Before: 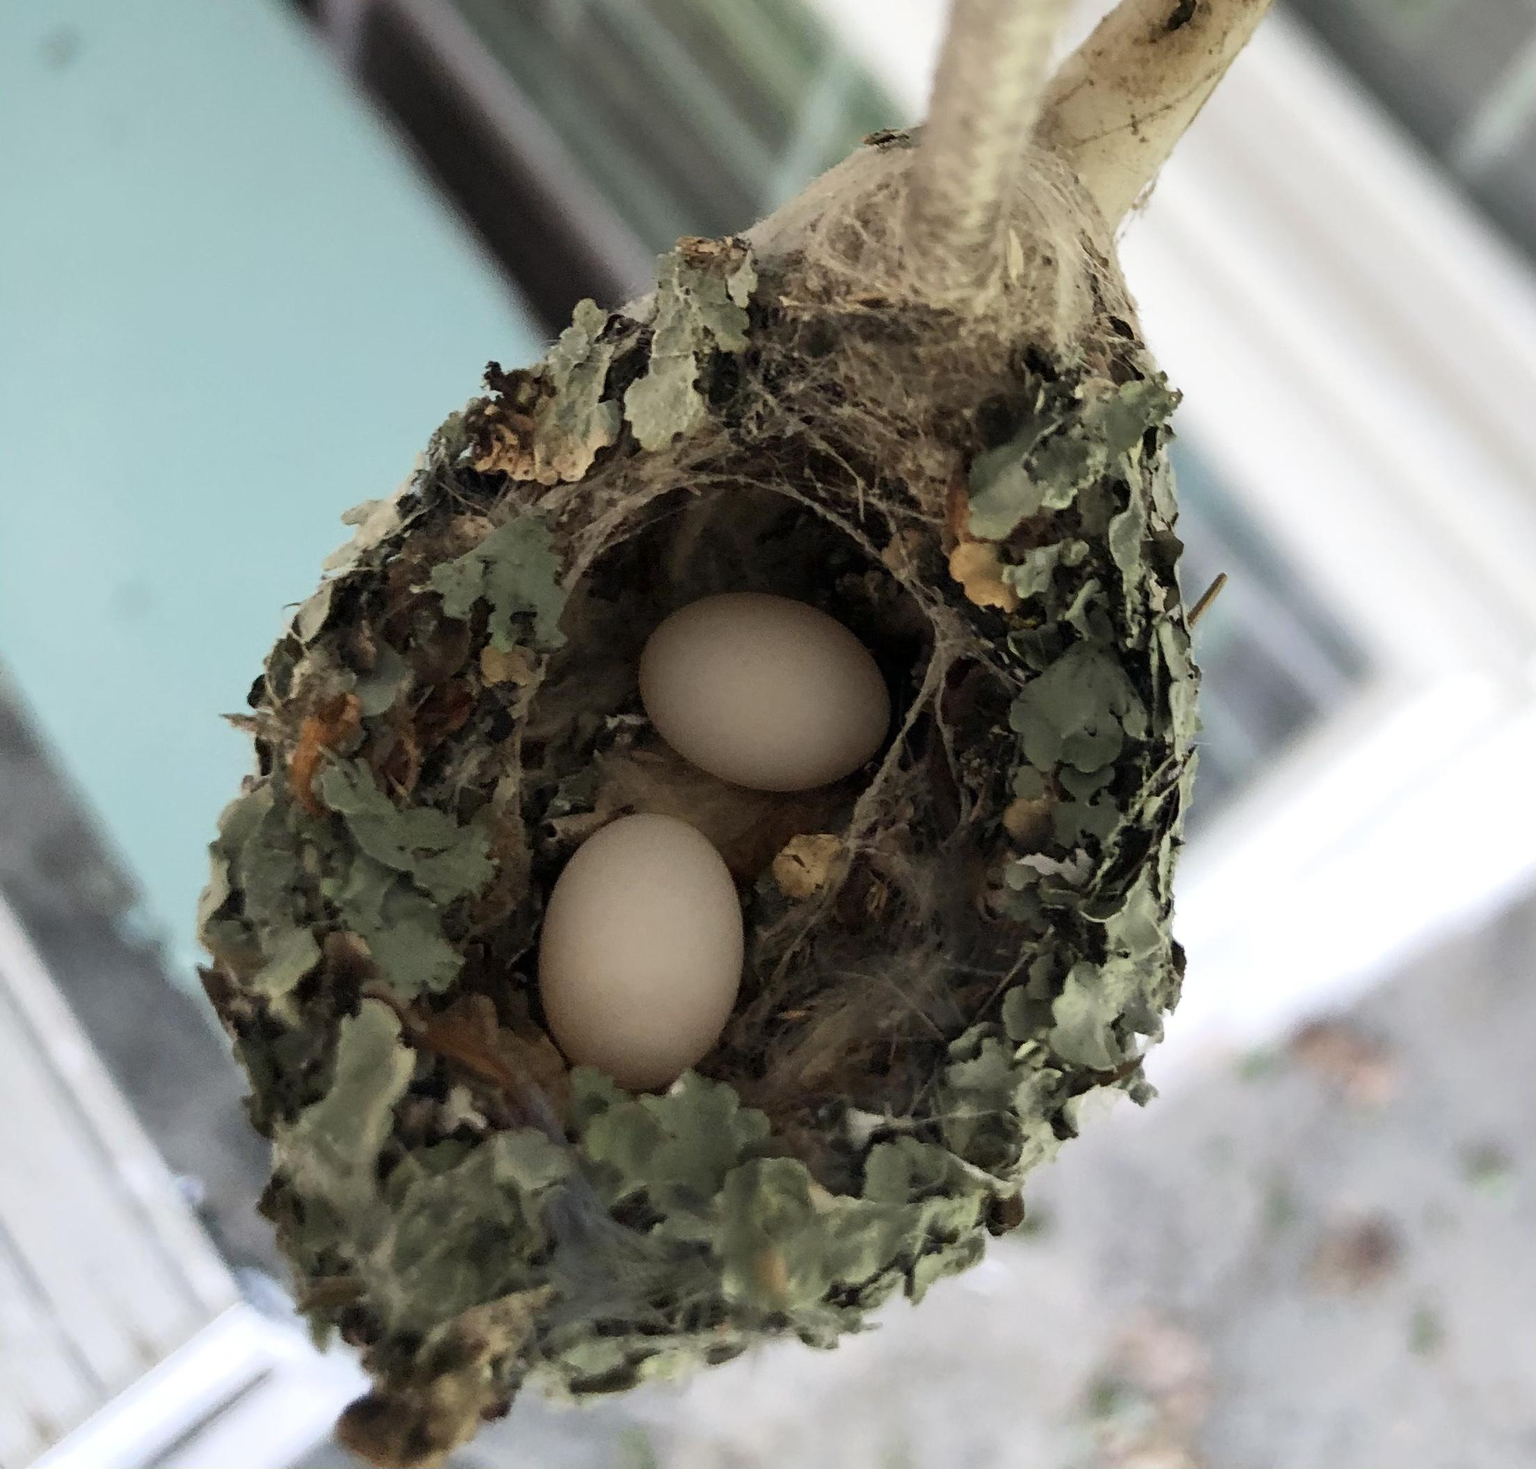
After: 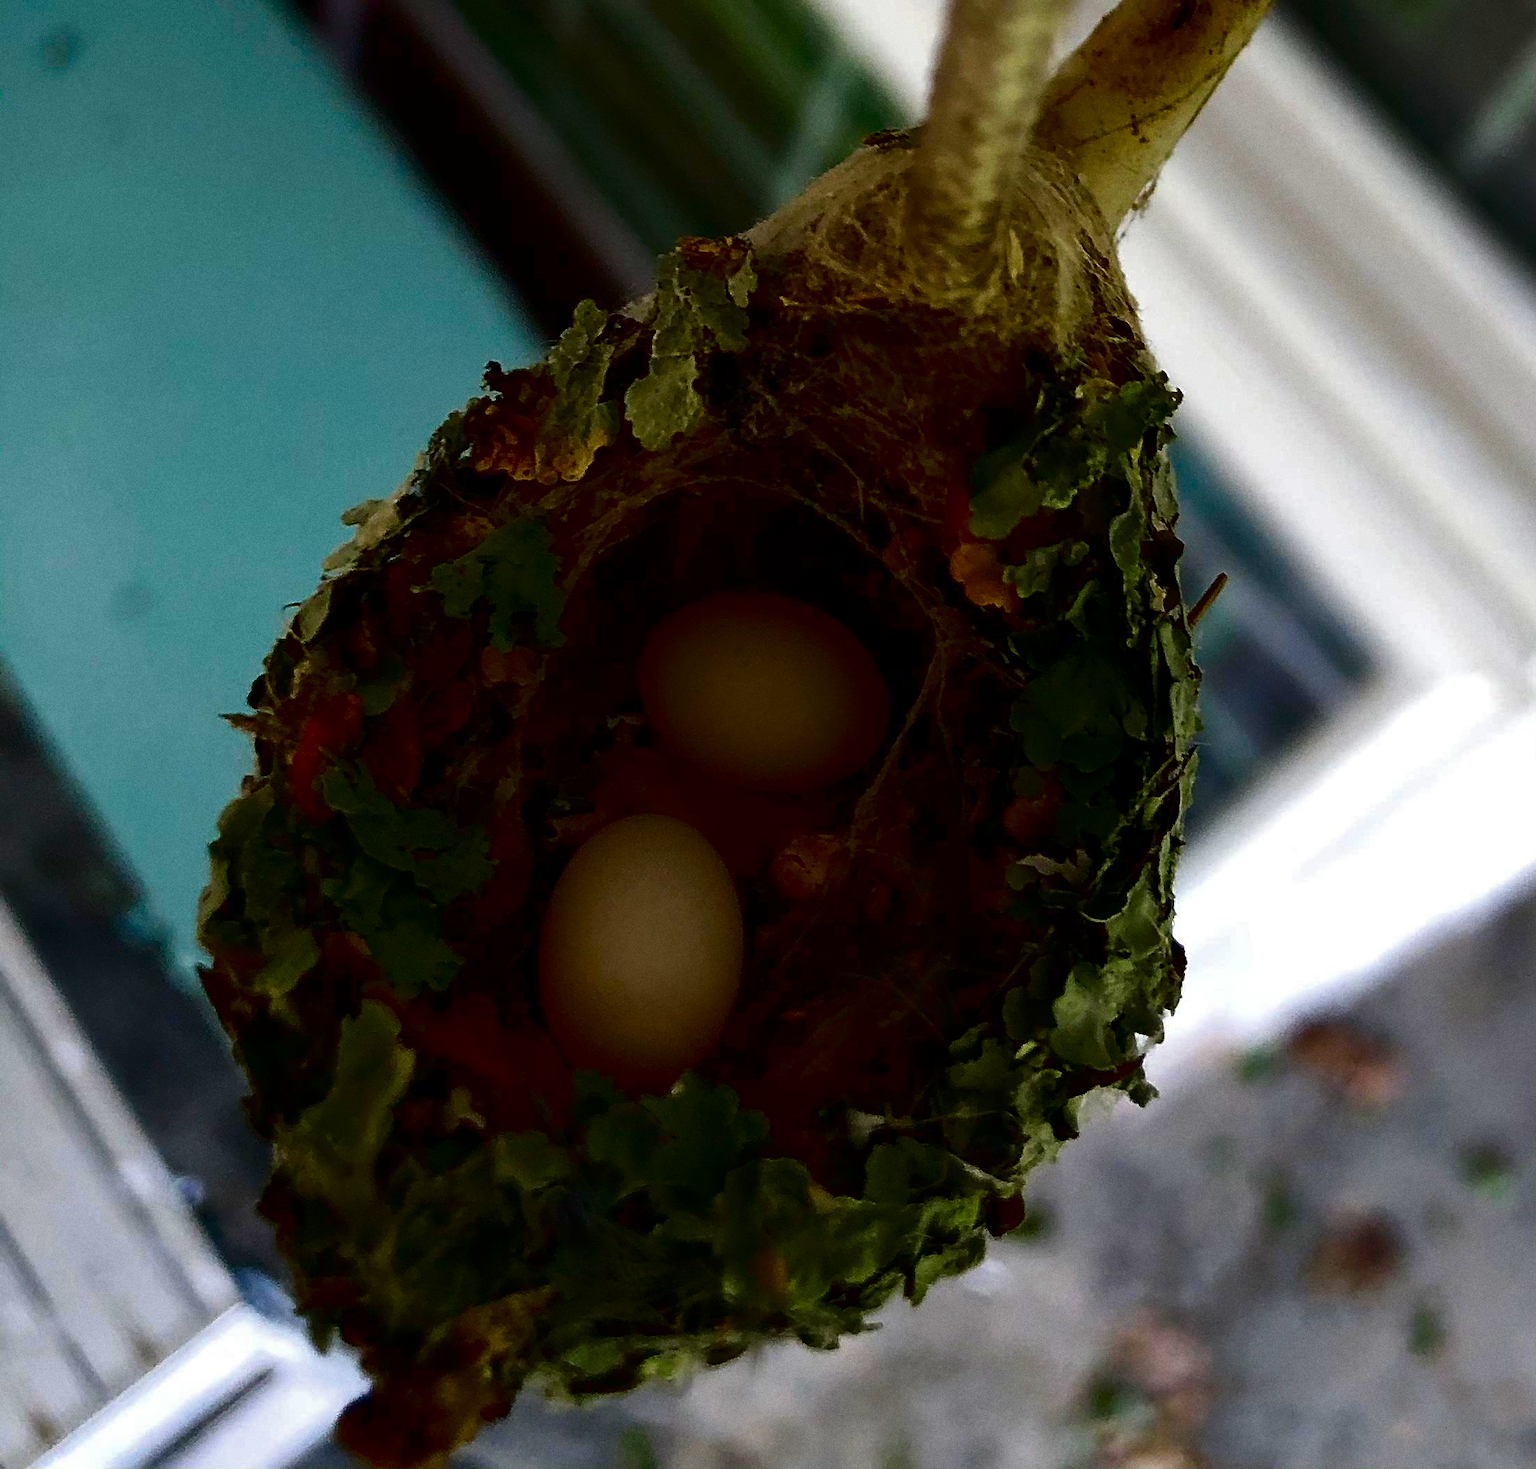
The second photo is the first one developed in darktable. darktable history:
sharpen: on, module defaults
contrast brightness saturation: brightness -1, saturation 1
grain: coarseness 0.09 ISO
